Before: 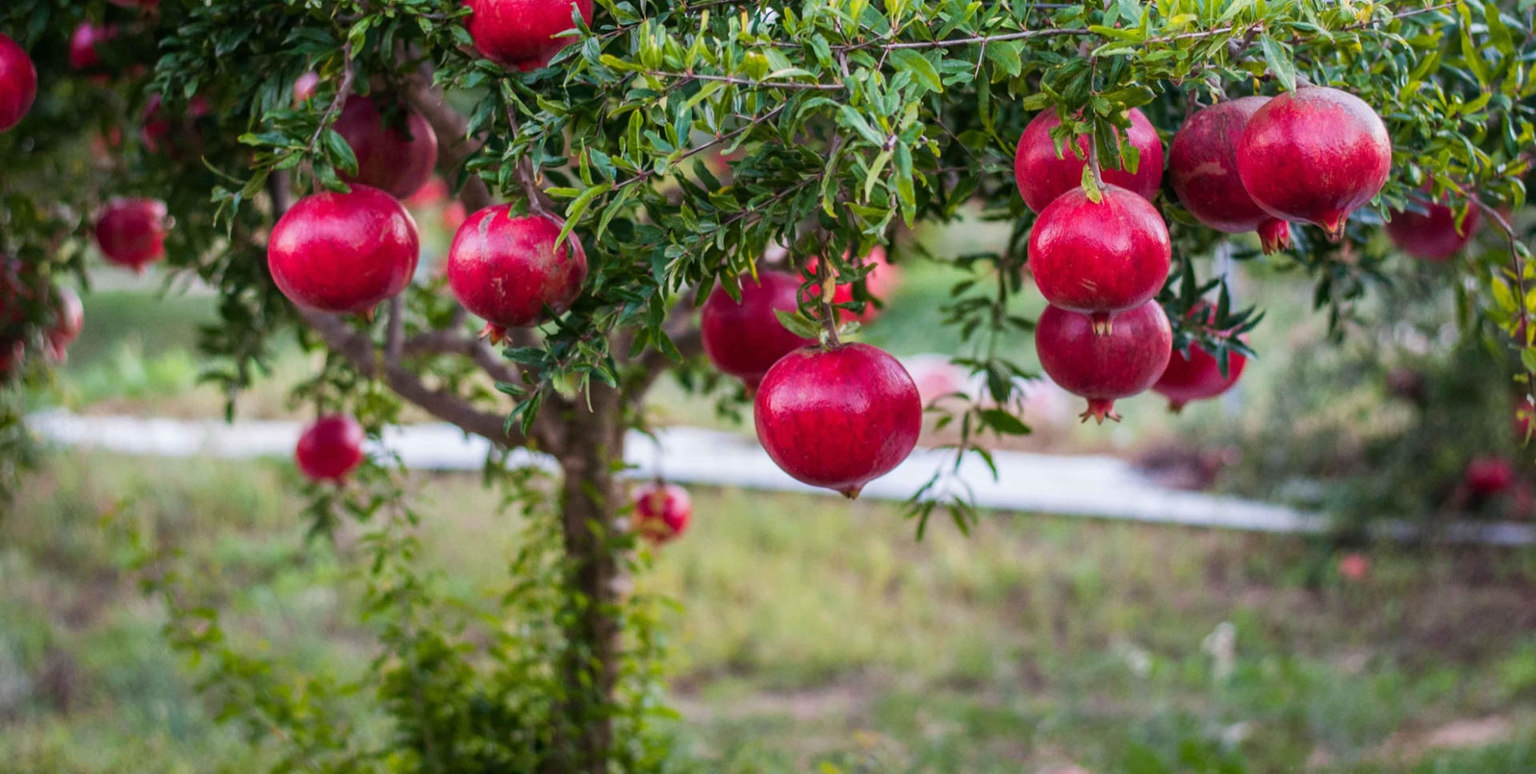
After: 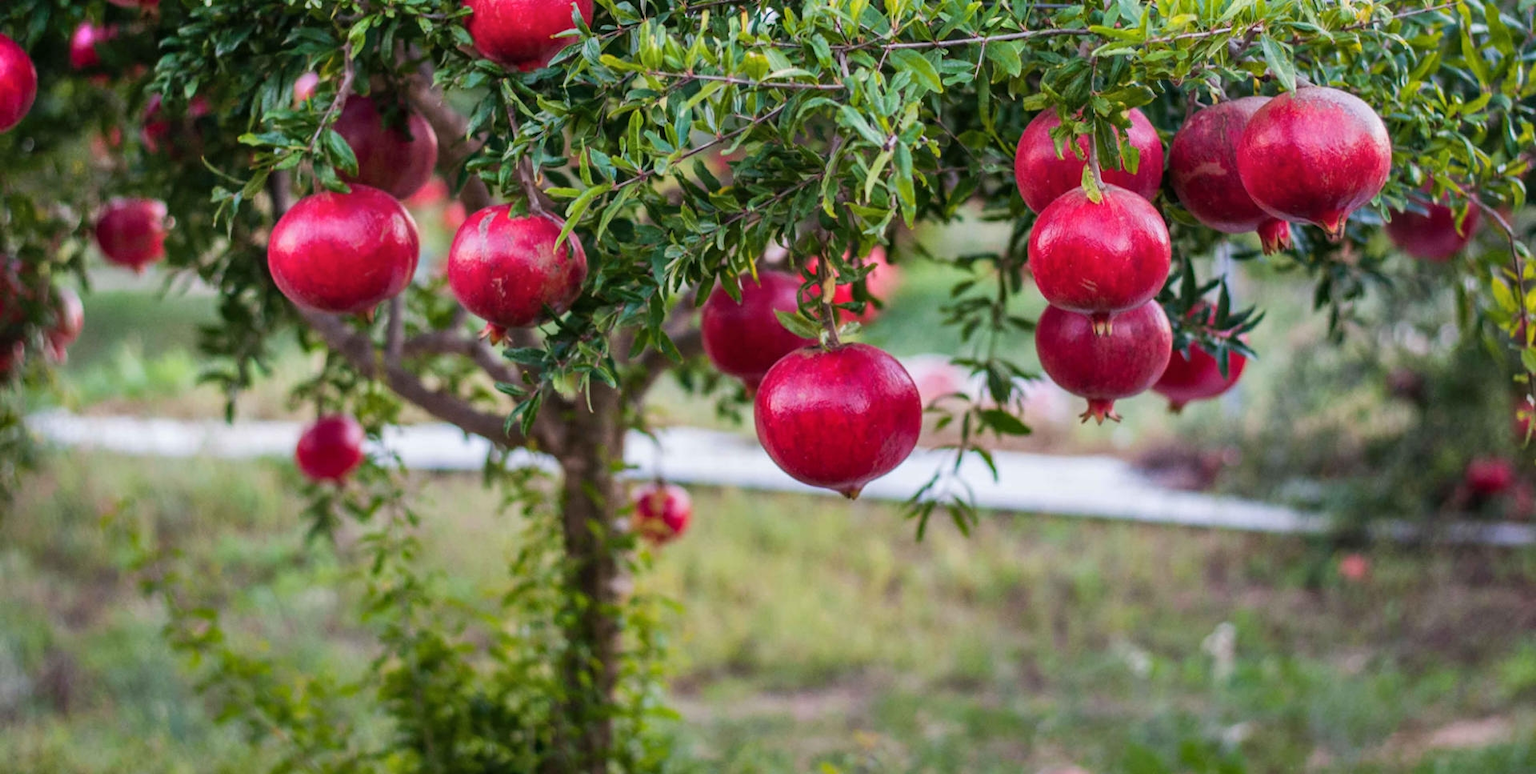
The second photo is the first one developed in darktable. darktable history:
color calibration: illuminant same as pipeline (D50), adaptation none (bypass), x 0.333, y 0.333, temperature 5014.57 K
shadows and highlights: soften with gaussian
